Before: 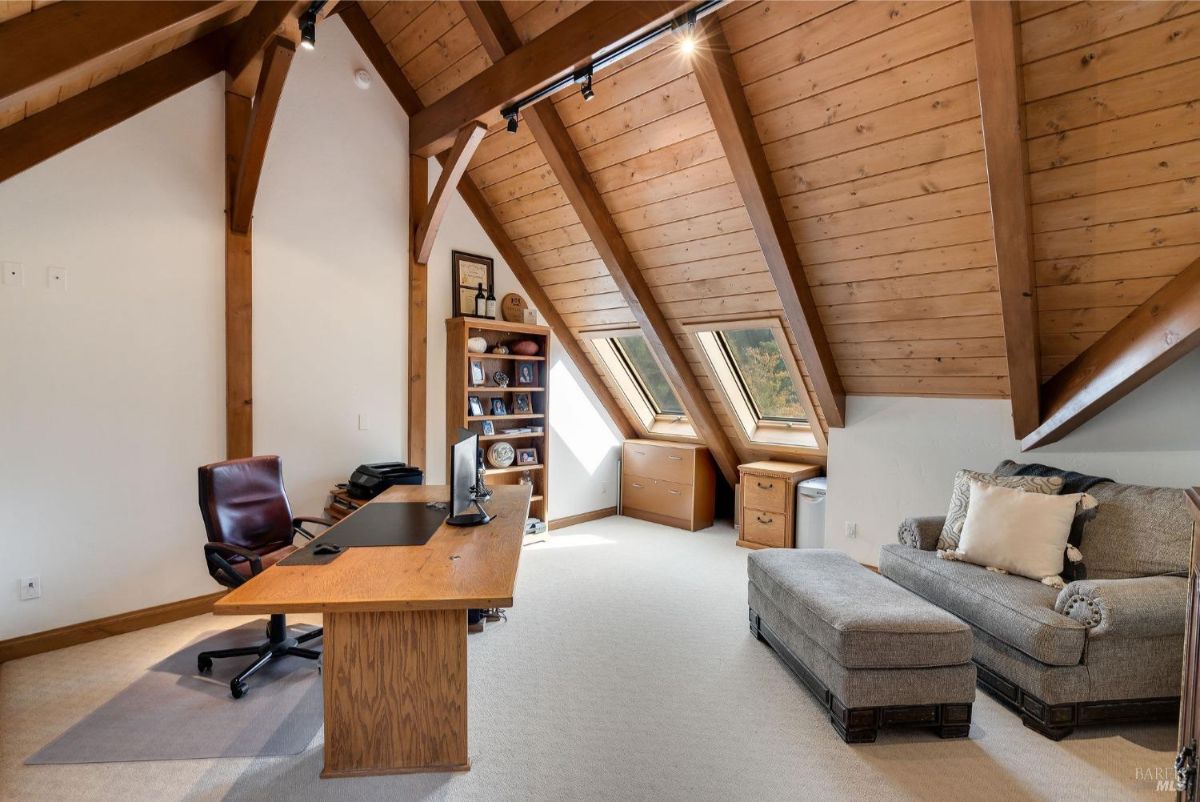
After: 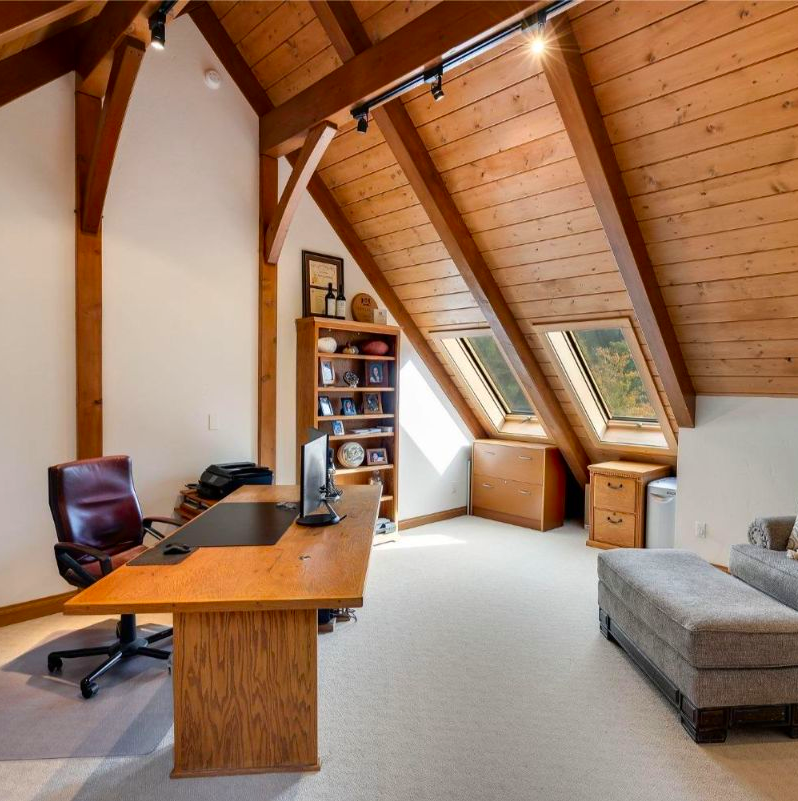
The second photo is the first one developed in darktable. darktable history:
crop and rotate: left 12.534%, right 20.927%
contrast brightness saturation: brightness -0.028, saturation 0.363
